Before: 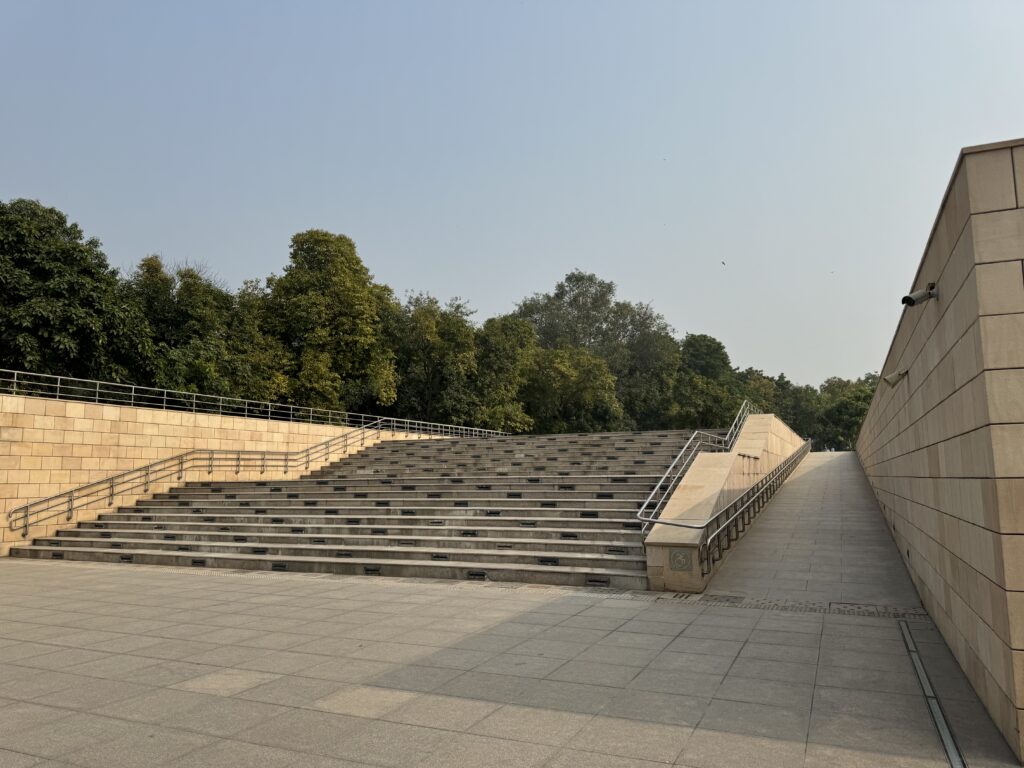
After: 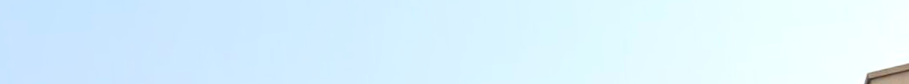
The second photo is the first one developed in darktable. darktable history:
exposure: exposure 0.661 EV, compensate highlight preservation false
rotate and perspective: rotation -4.25°, automatic cropping off
contrast brightness saturation: contrast 0.14, brightness 0.21
crop and rotate: left 9.644%, top 9.491%, right 6.021%, bottom 80.509%
